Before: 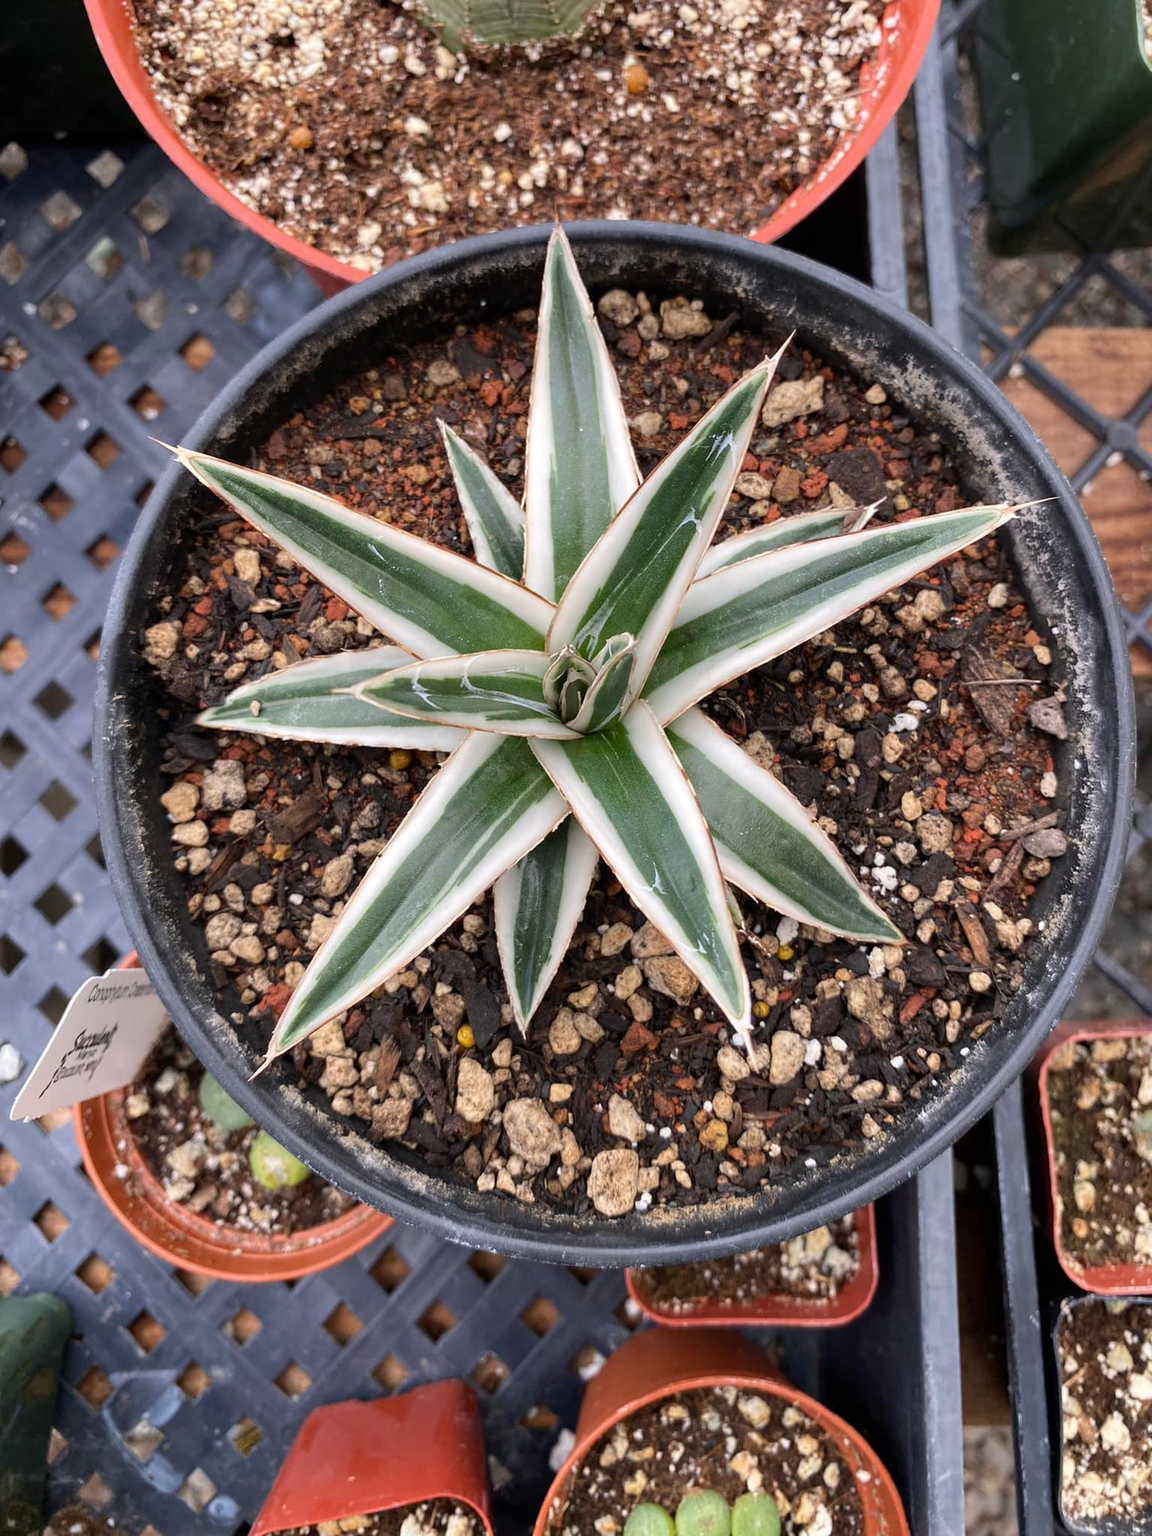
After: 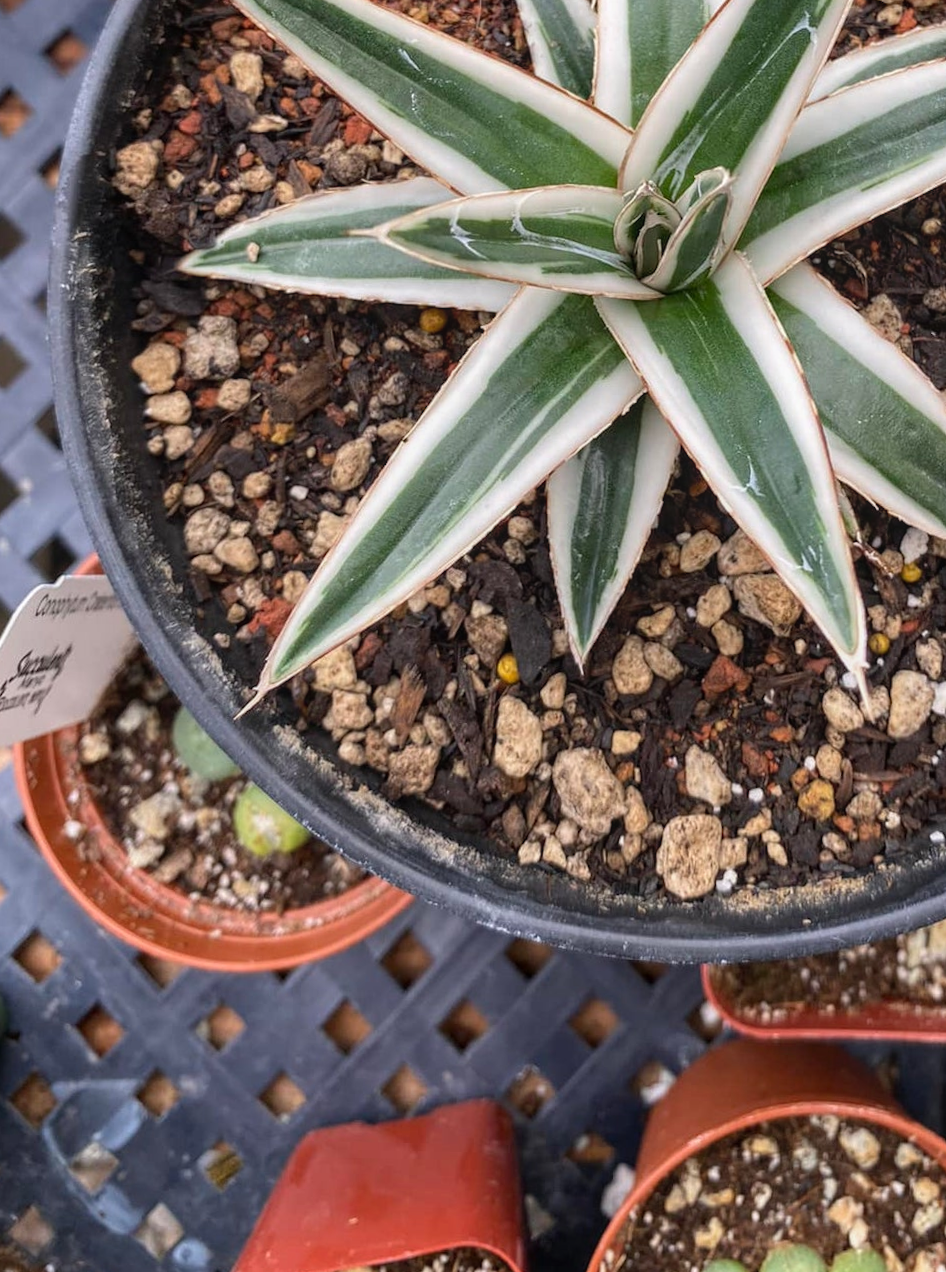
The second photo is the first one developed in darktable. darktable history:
crop and rotate: angle -1.21°, left 3.581%, top 32.118%, right 29.078%
exposure: compensate exposure bias true, compensate highlight preservation false
local contrast: detail 110%
